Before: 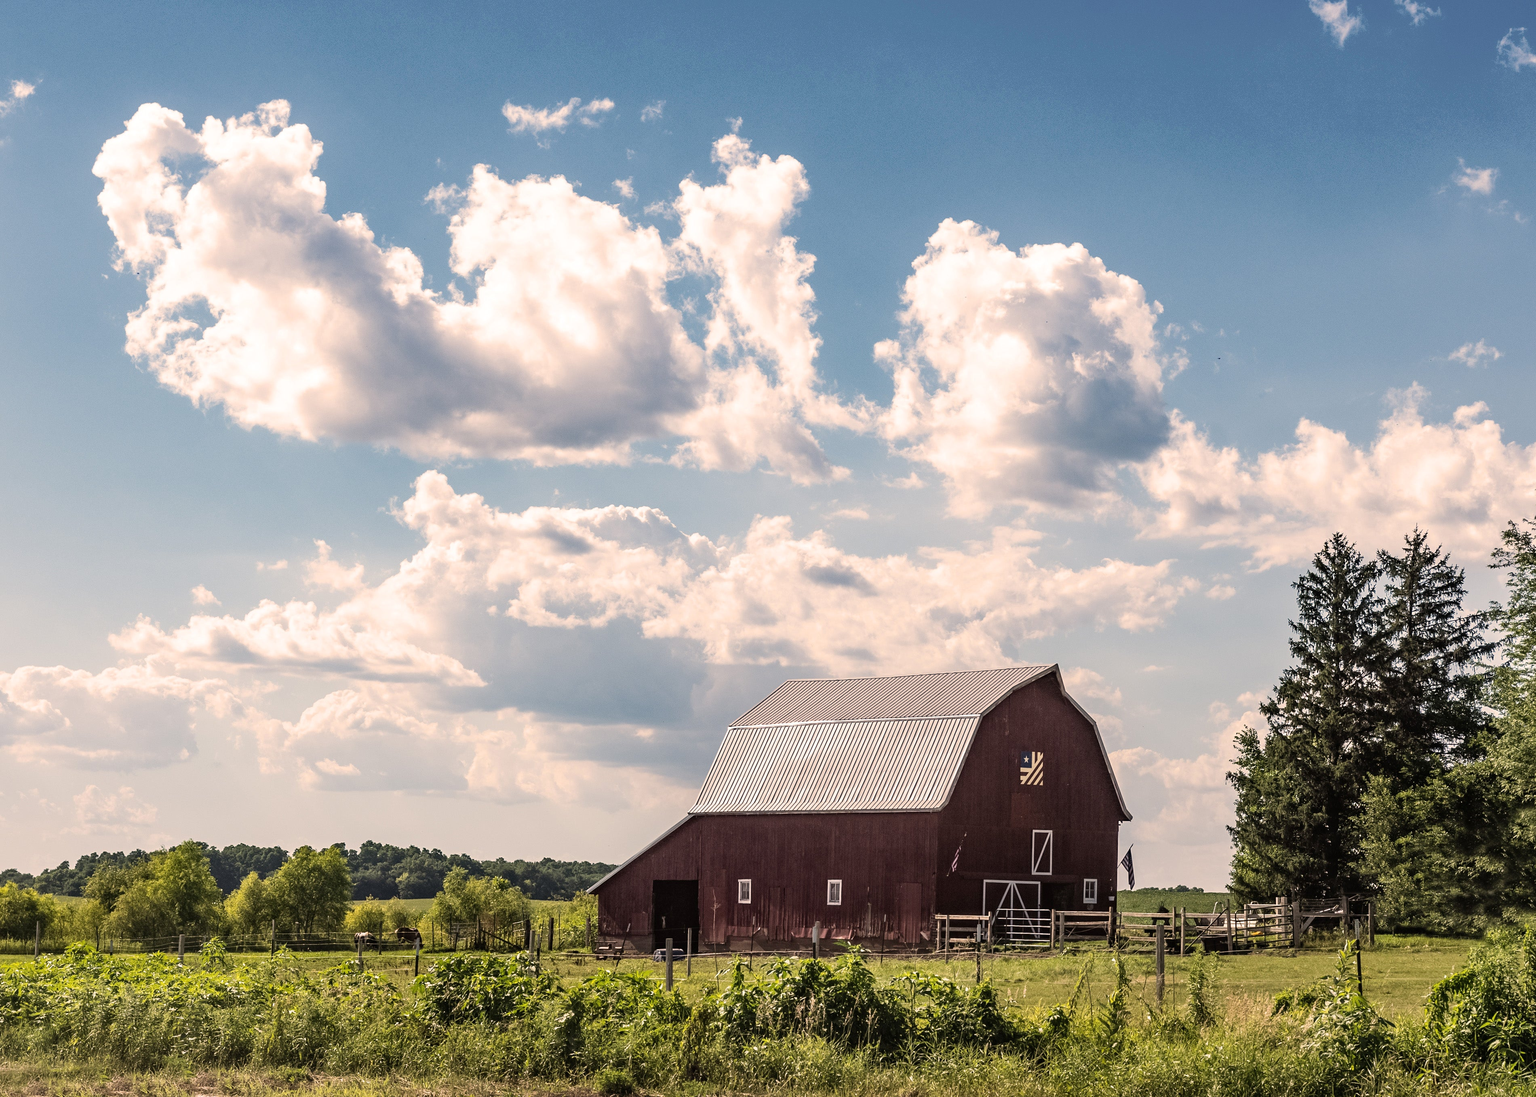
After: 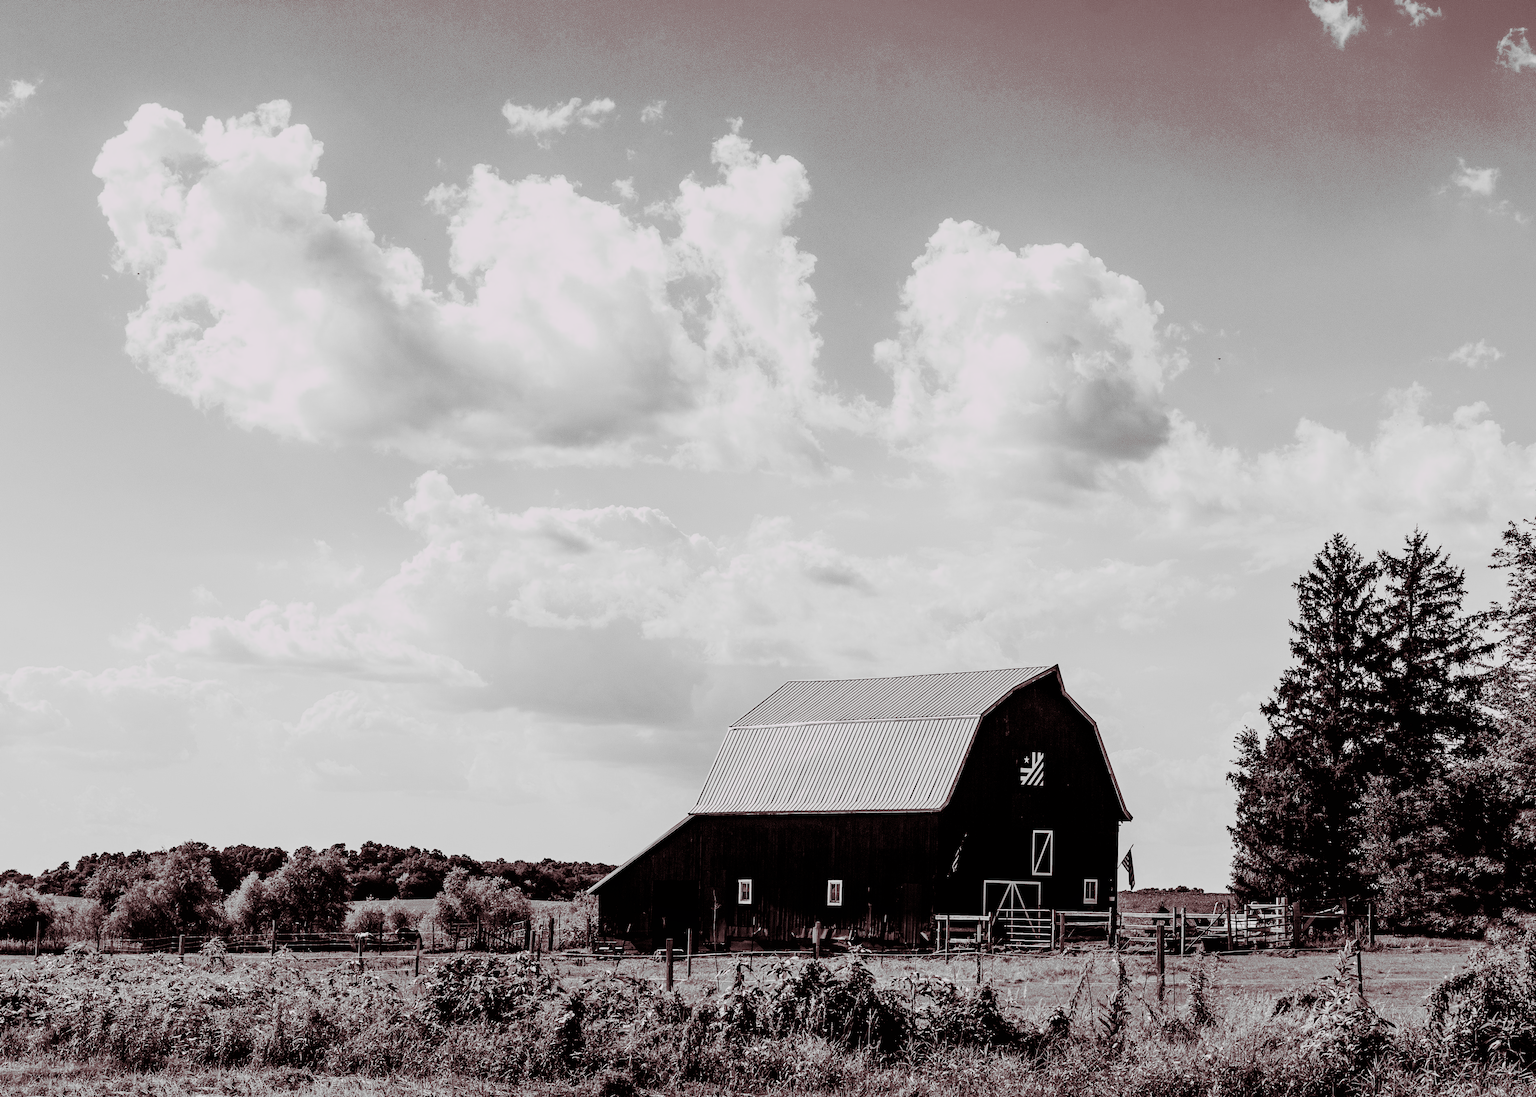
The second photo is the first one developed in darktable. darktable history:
contrast brightness saturation: contrast 0.28
local contrast: mode bilateral grid, contrast 100, coarseness 100, detail 94%, midtone range 0.2
filmic rgb: black relative exposure -2.85 EV, white relative exposure 4.56 EV, hardness 1.77, contrast 1.25, preserve chrominance no, color science v5 (2021)
exposure: exposure 0.3 EV, compensate highlight preservation false
white balance: red 0.982, blue 1.018
monochrome: a -92.57, b 58.91
color zones: curves: ch0 [(0.004, 0.388) (0.125, 0.392) (0.25, 0.404) (0.375, 0.5) (0.5, 0.5) (0.625, 0.5) (0.75, 0.5) (0.875, 0.5)]; ch1 [(0, 0.5) (0.125, 0.5) (0.25, 0.5) (0.375, 0.124) (0.524, 0.124) (0.645, 0.128) (0.789, 0.132) (0.914, 0.096) (0.998, 0.068)]
split-toning: highlights › hue 298.8°, highlights › saturation 0.73, compress 41.76%
